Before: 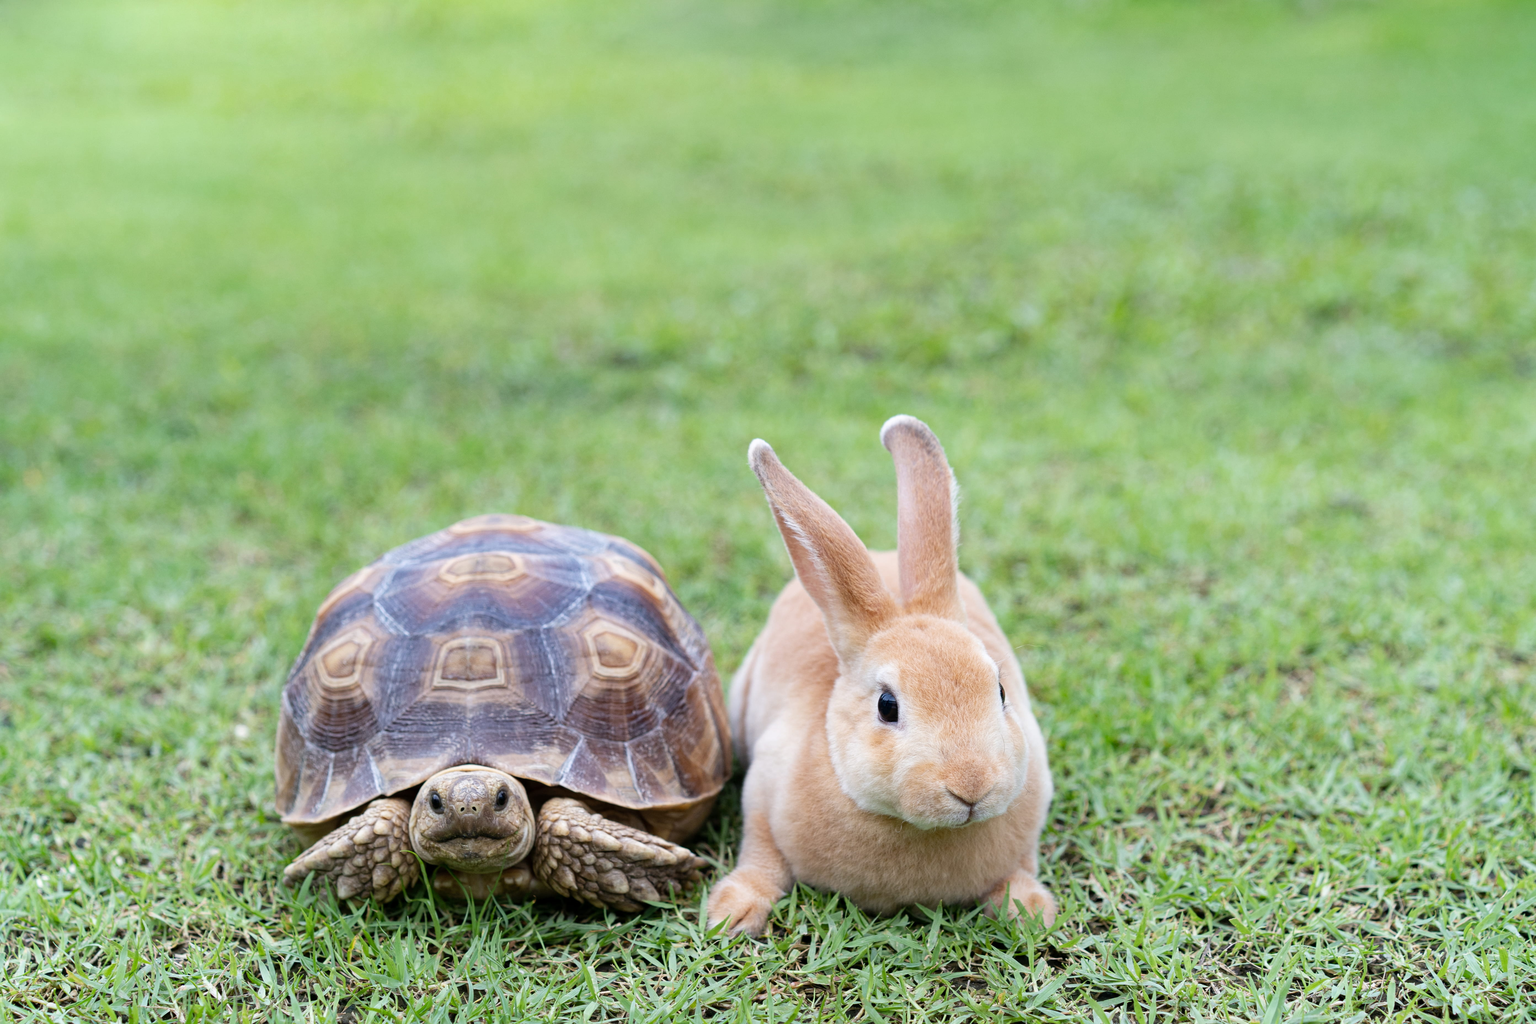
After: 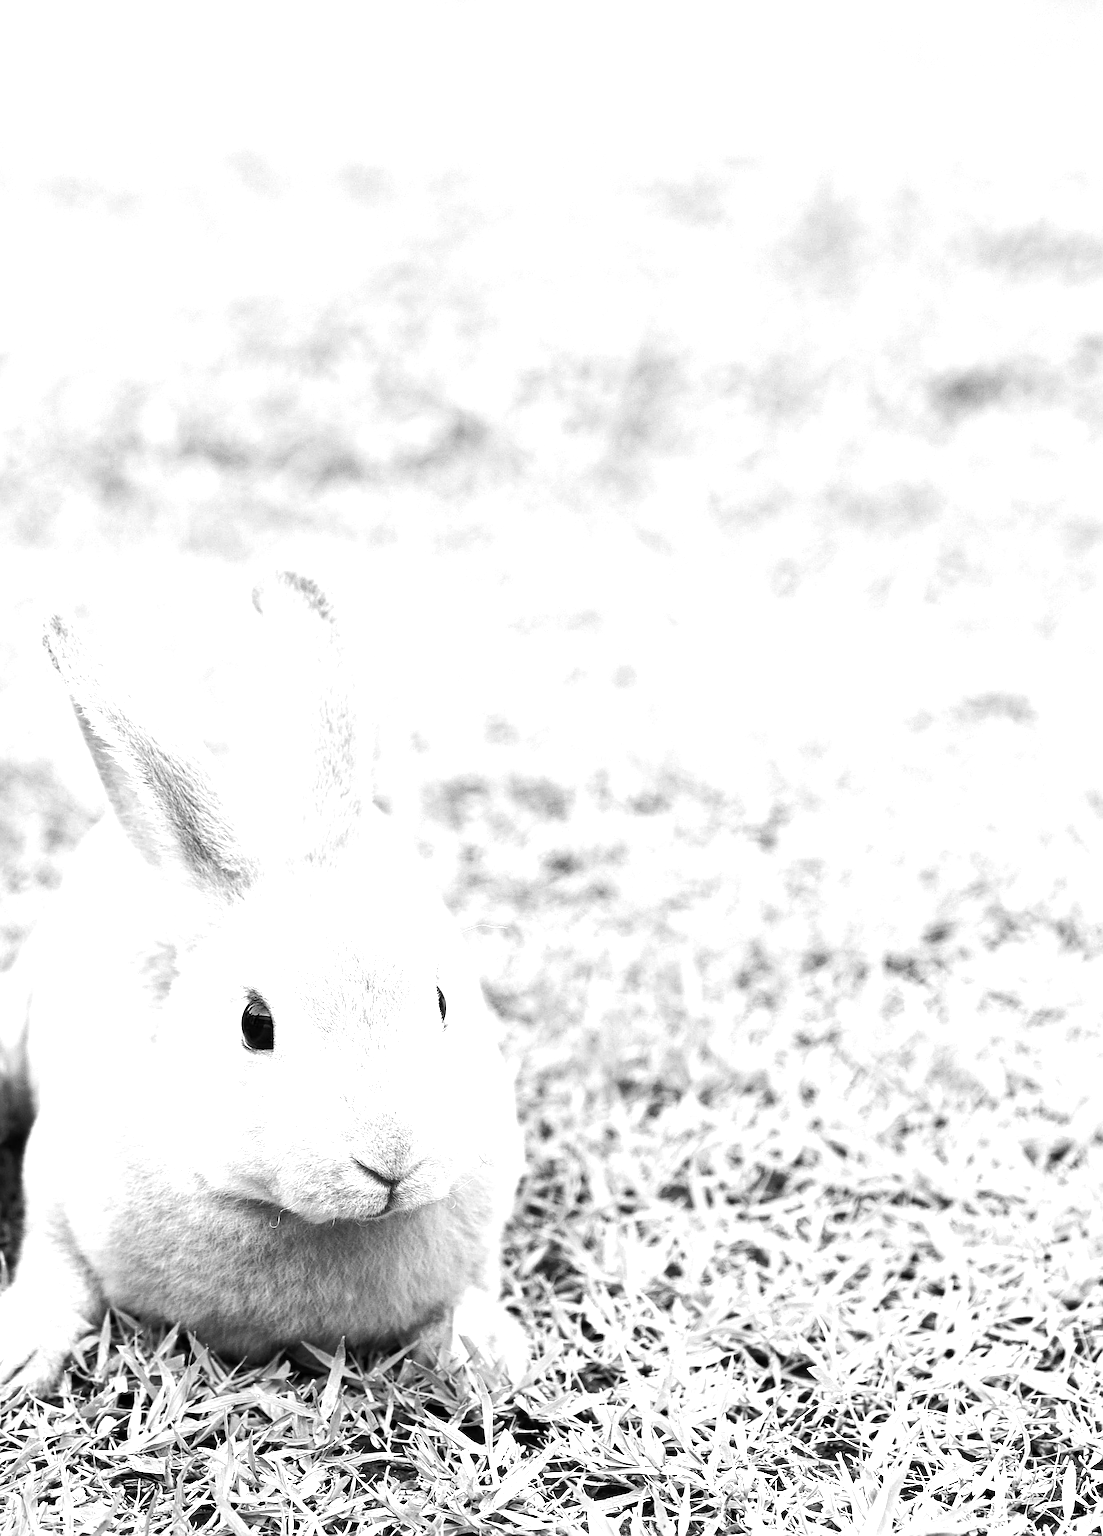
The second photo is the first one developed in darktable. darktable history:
exposure: black level correction 0, exposure 1.198 EV, compensate highlight preservation false
crop: left 47.435%, top 6.951%, right 7.986%
color calibration: output gray [0.714, 0.278, 0, 0], illuminant as shot in camera, x 0.37, y 0.382, temperature 4318.09 K
color balance rgb: perceptual saturation grading › global saturation 25.765%, perceptual brilliance grading › highlights 3.573%, perceptual brilliance grading › mid-tones -19.148%, perceptual brilliance grading › shadows -41.576%
sharpen: on, module defaults
